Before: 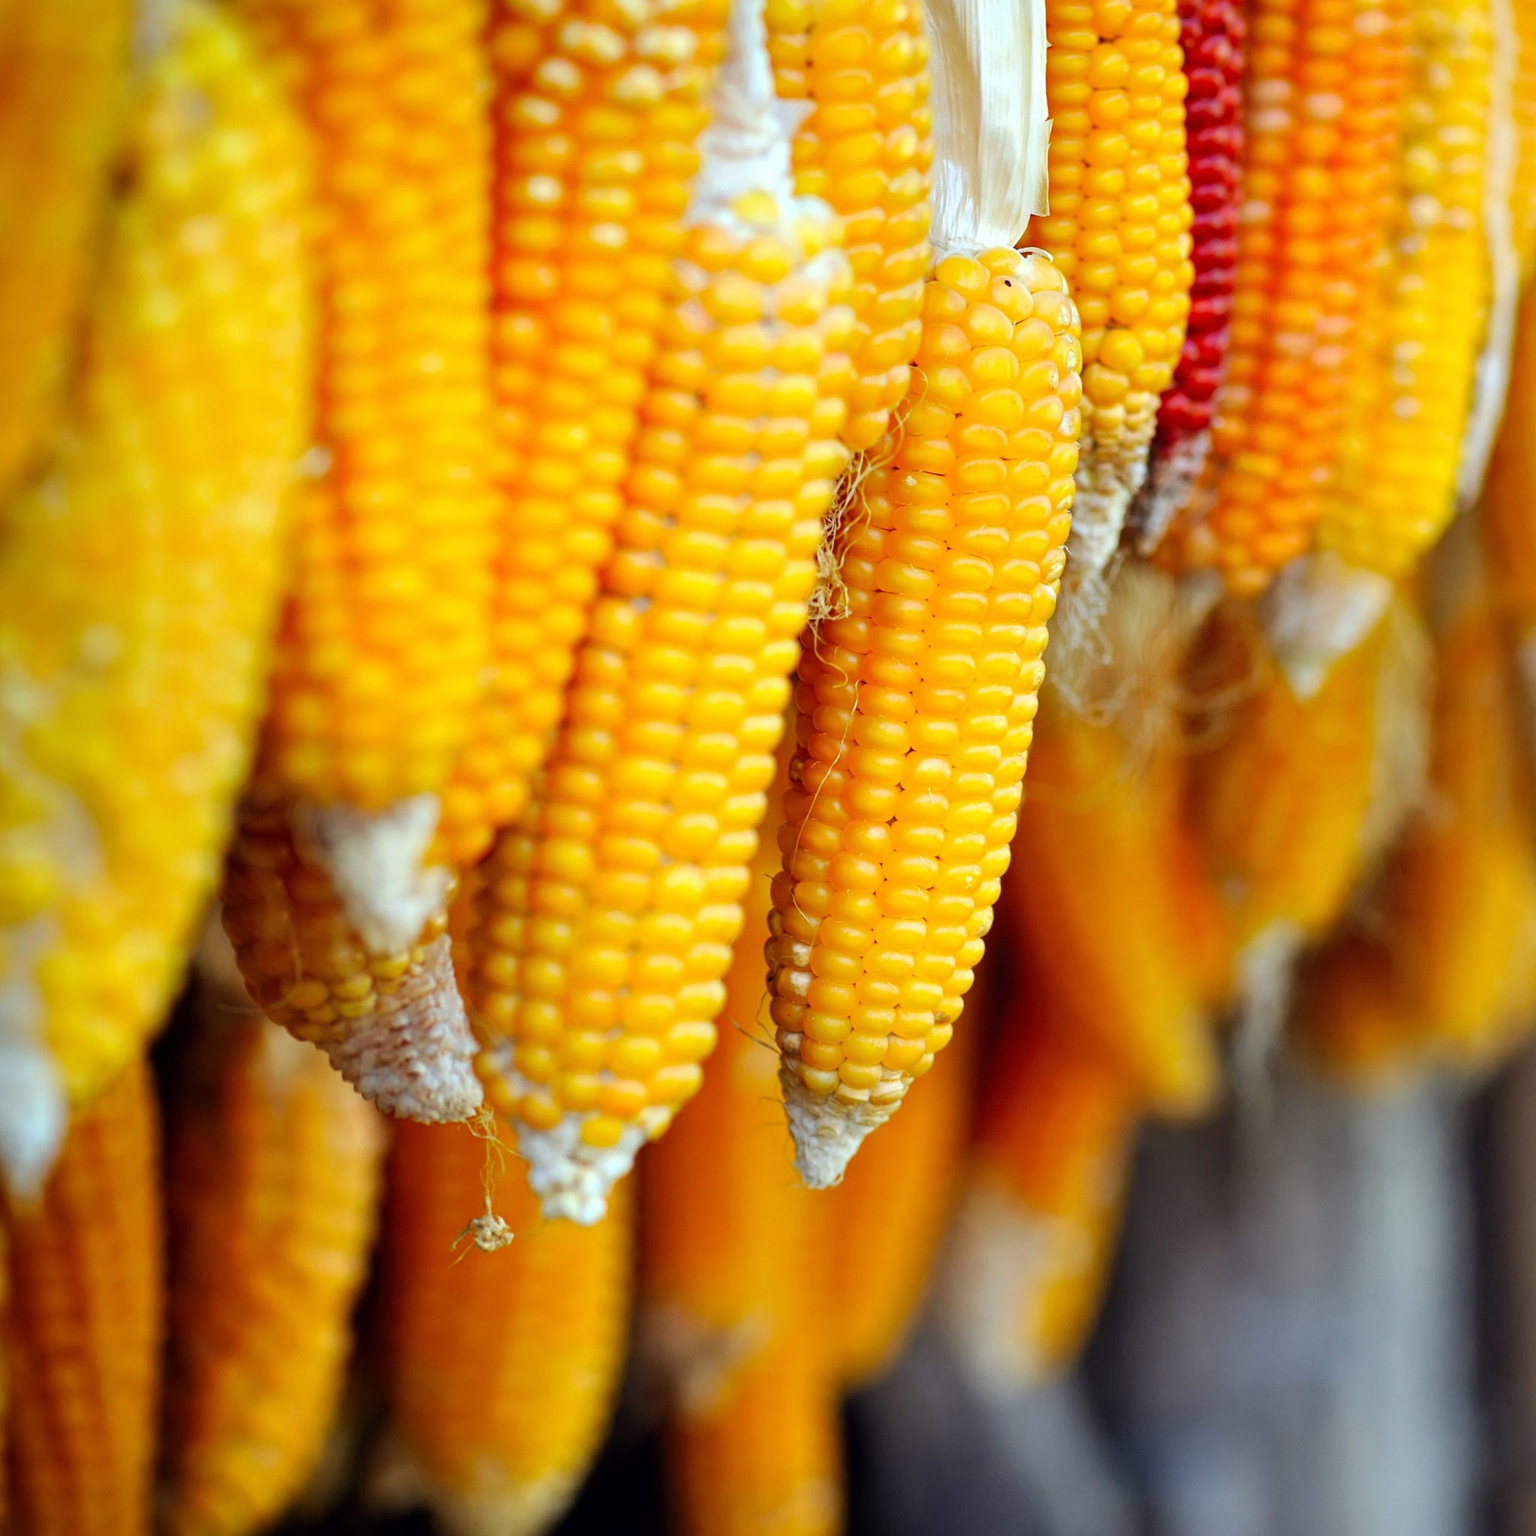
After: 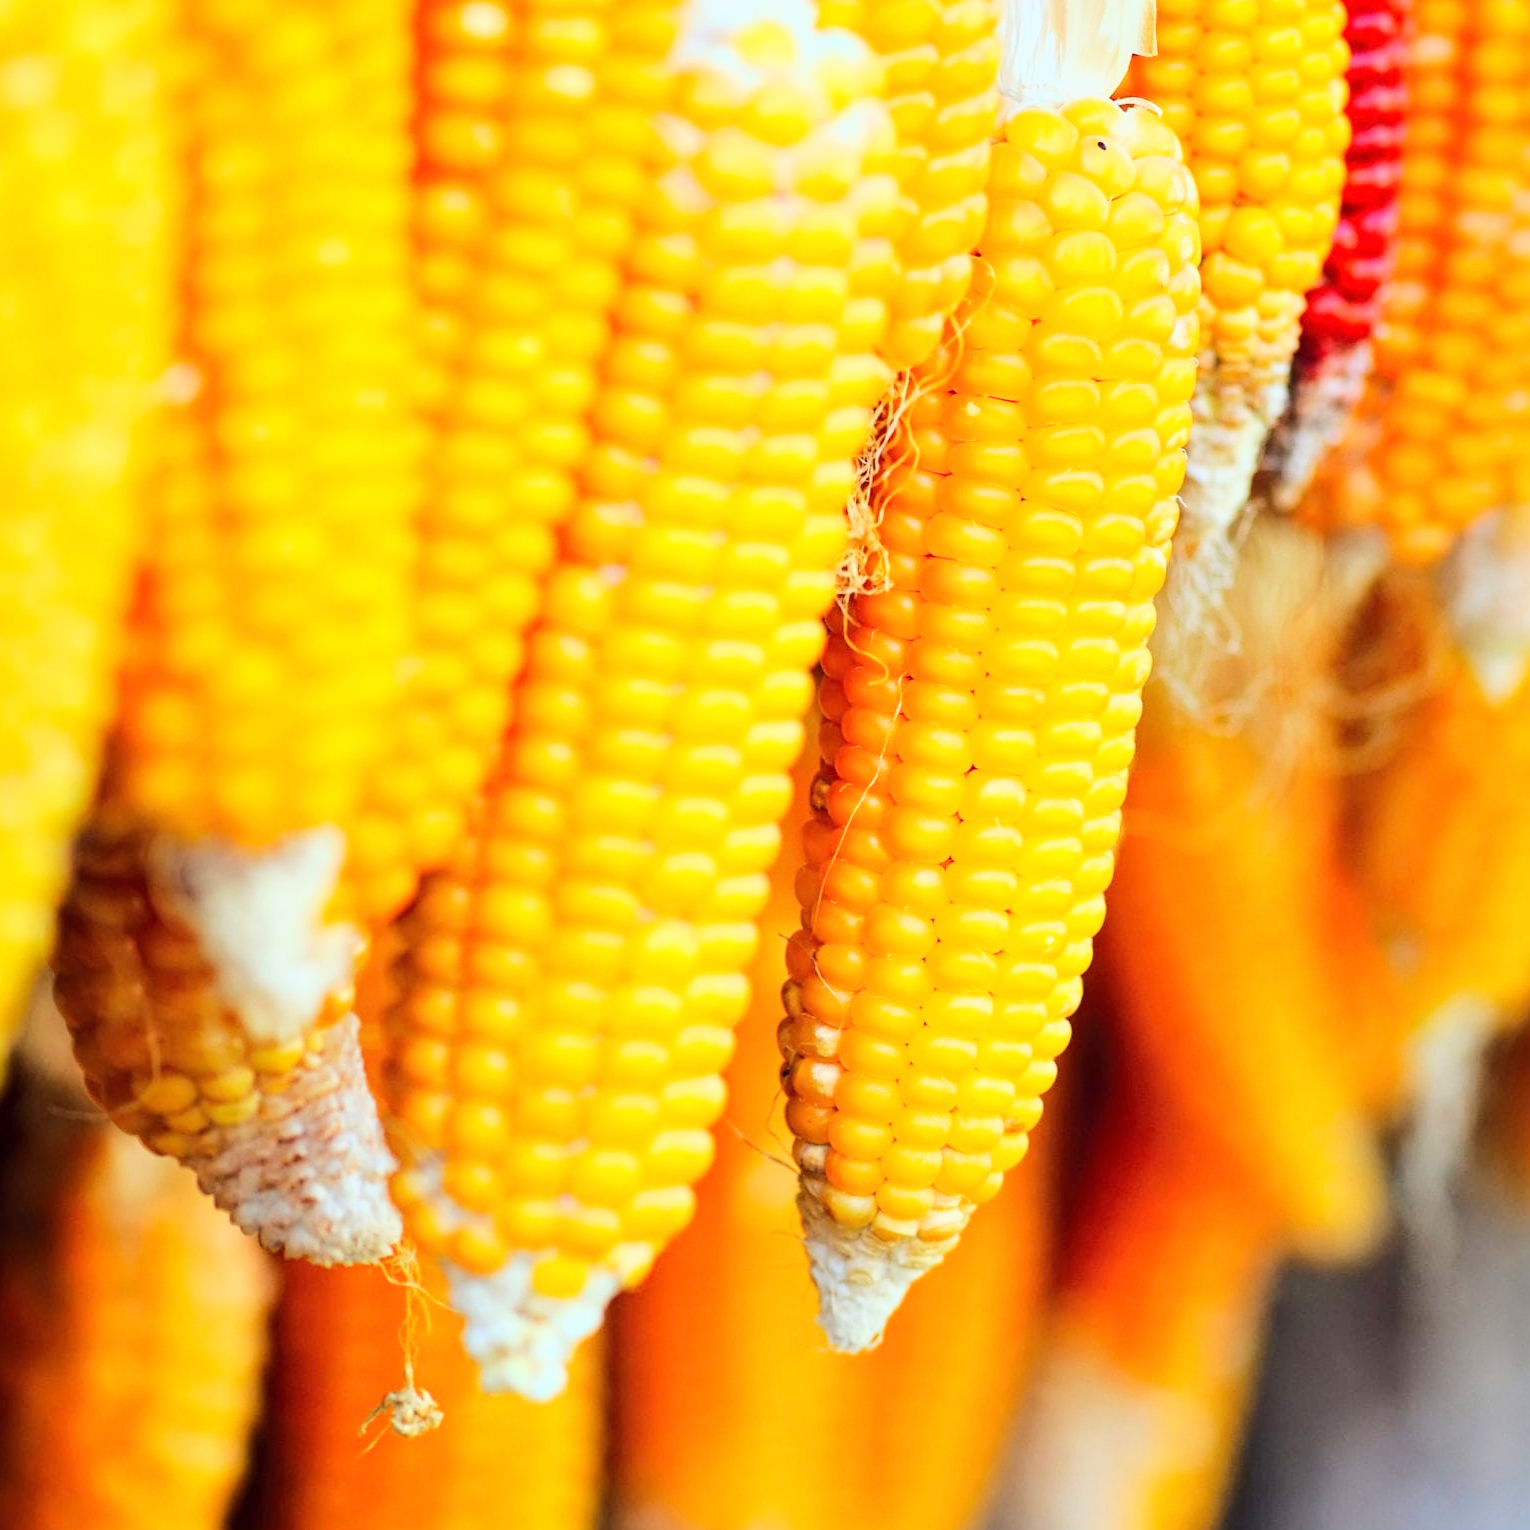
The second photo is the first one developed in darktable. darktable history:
crop and rotate: left 11.831%, top 11.346%, right 13.429%, bottom 13.899%
base curve: curves: ch0 [(0, 0) (0.025, 0.046) (0.112, 0.277) (0.467, 0.74) (0.814, 0.929) (1, 0.942)]
exposure: compensate highlight preservation false
